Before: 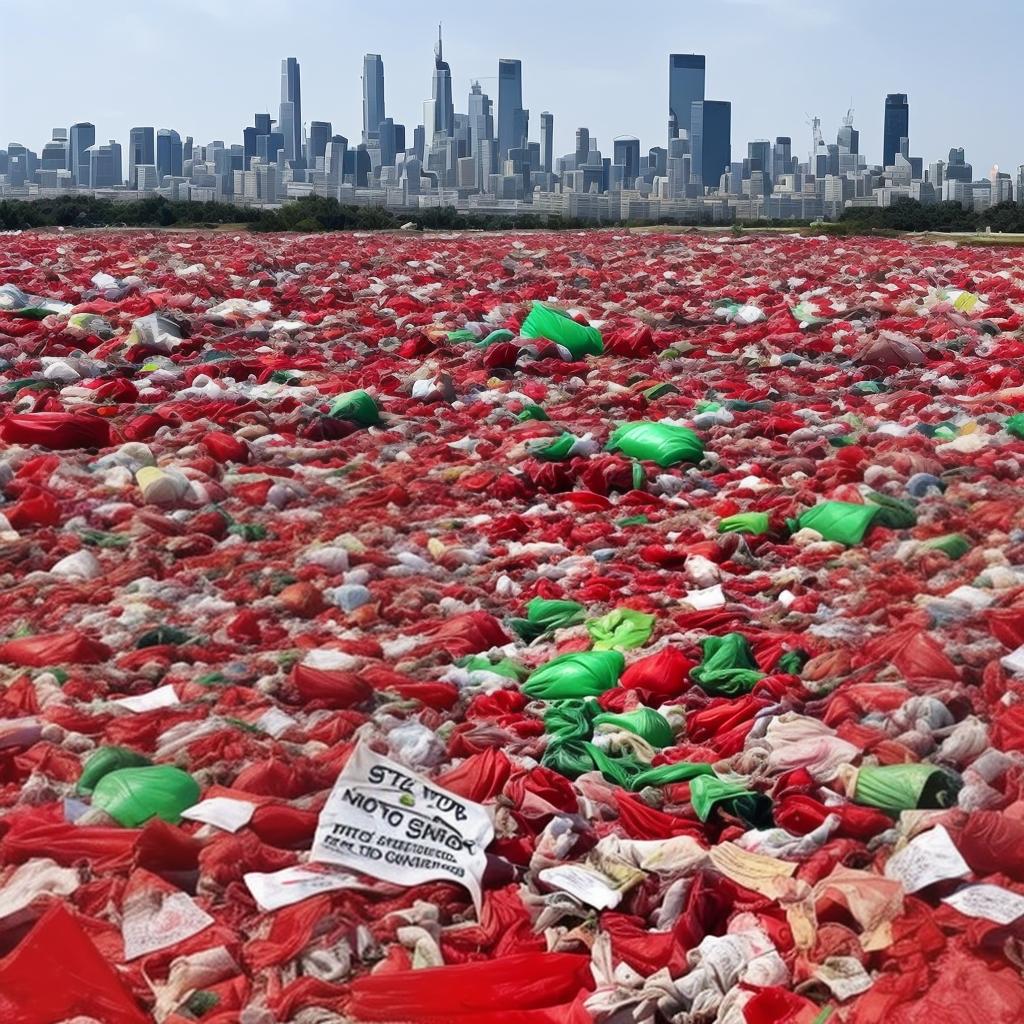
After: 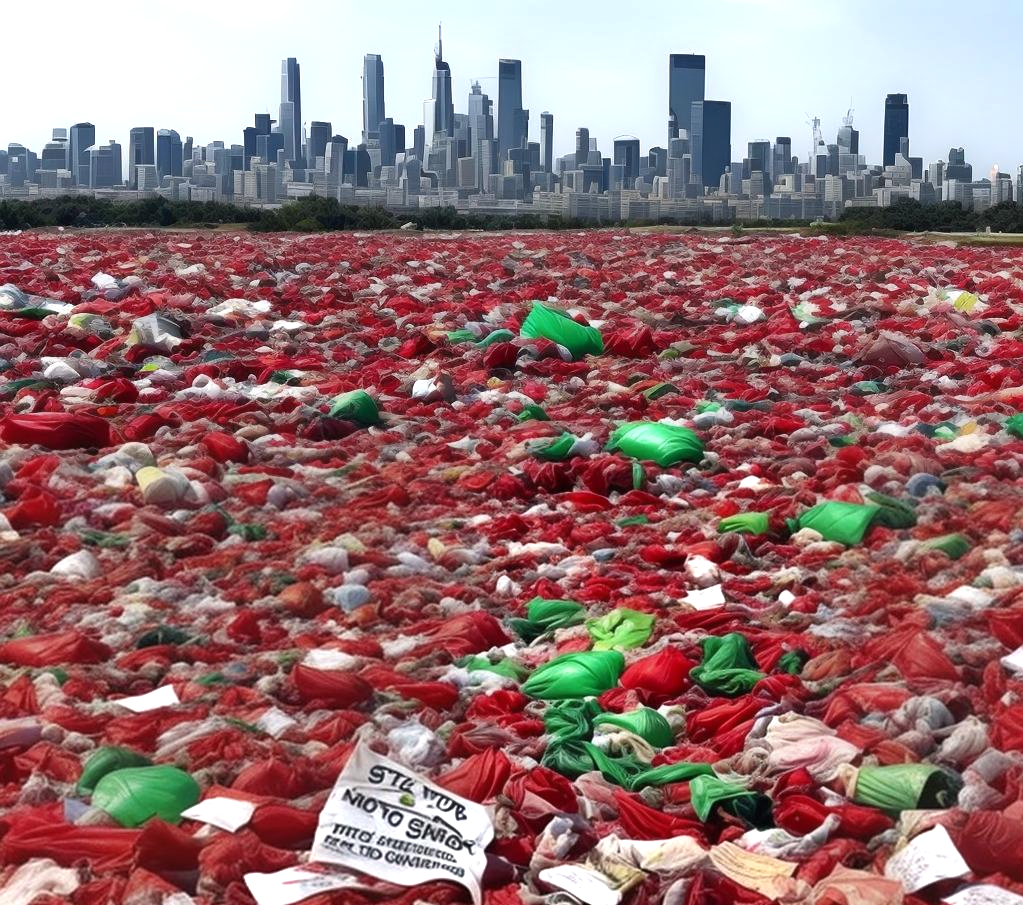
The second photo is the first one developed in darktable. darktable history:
tone equalizer: -8 EV 0.001 EV, -7 EV -0.001 EV, -6 EV 0.002 EV, -5 EV -0.06 EV, -4 EV -0.151 EV, -3 EV -0.194 EV, -2 EV 0.243 EV, -1 EV 0.707 EV, +0 EV 0.47 EV, smoothing diameter 2.06%, edges refinement/feathering 18.05, mask exposure compensation -1.57 EV, filter diffusion 5
crop and rotate: top 0%, bottom 11.549%
